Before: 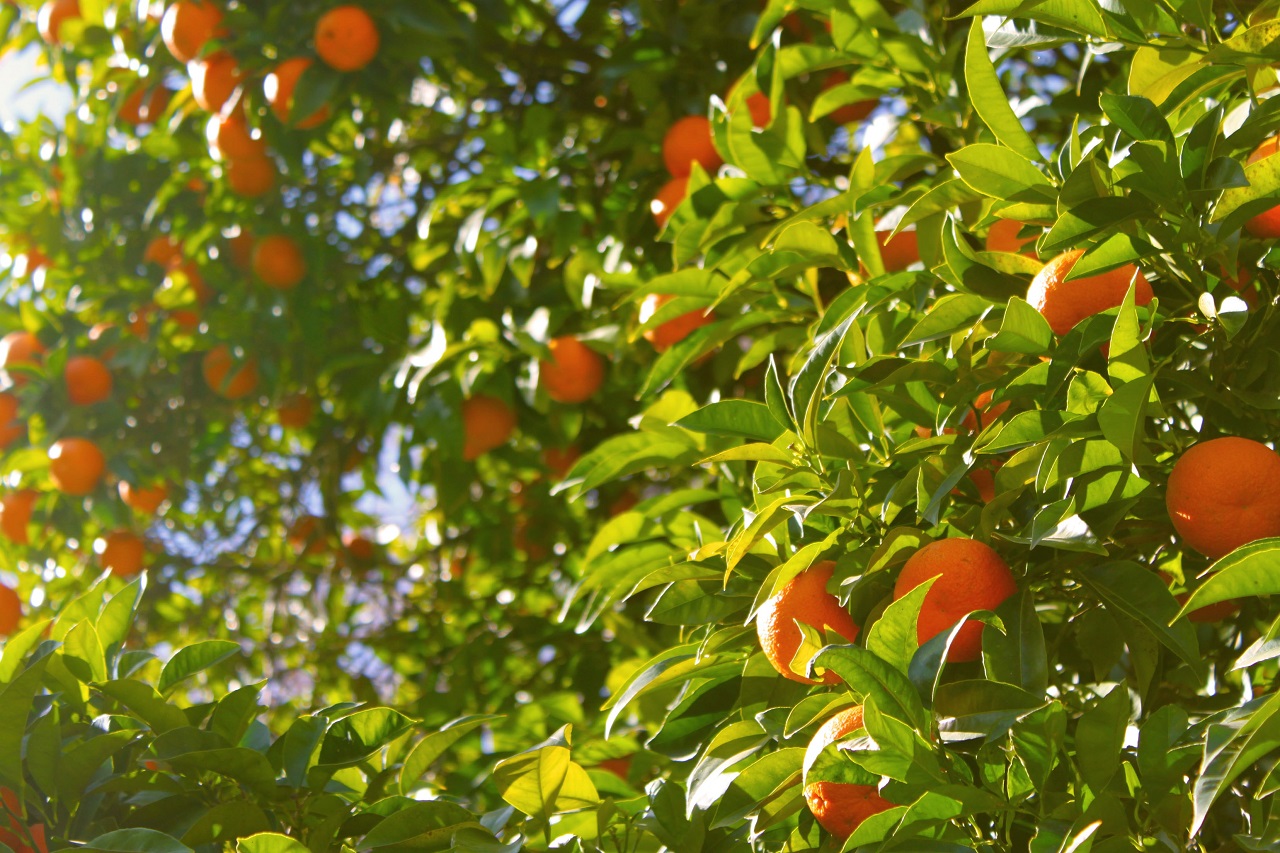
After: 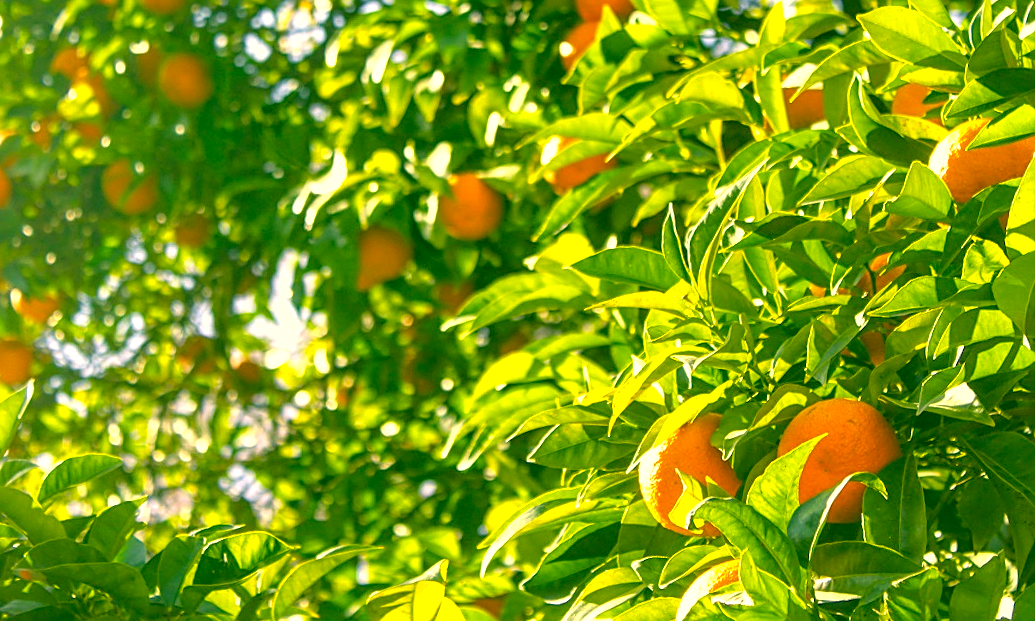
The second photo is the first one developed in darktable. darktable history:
crop and rotate: angle -3.62°, left 9.888%, top 21.309%, right 12.351%, bottom 12.037%
sharpen: on, module defaults
tone equalizer: -8 EV -0.436 EV, -7 EV -0.371 EV, -6 EV -0.294 EV, -5 EV -0.193 EV, -3 EV 0.201 EV, -2 EV 0.355 EV, -1 EV 0.377 EV, +0 EV 0.415 EV
local contrast: highlights 4%, shadows 4%, detail 134%
exposure: black level correction 0, exposure 0.399 EV, compensate exposure bias true, compensate highlight preservation false
color correction: highlights a* 2.22, highlights b* 33.82, shadows a* -36.25, shadows b* -5.3
